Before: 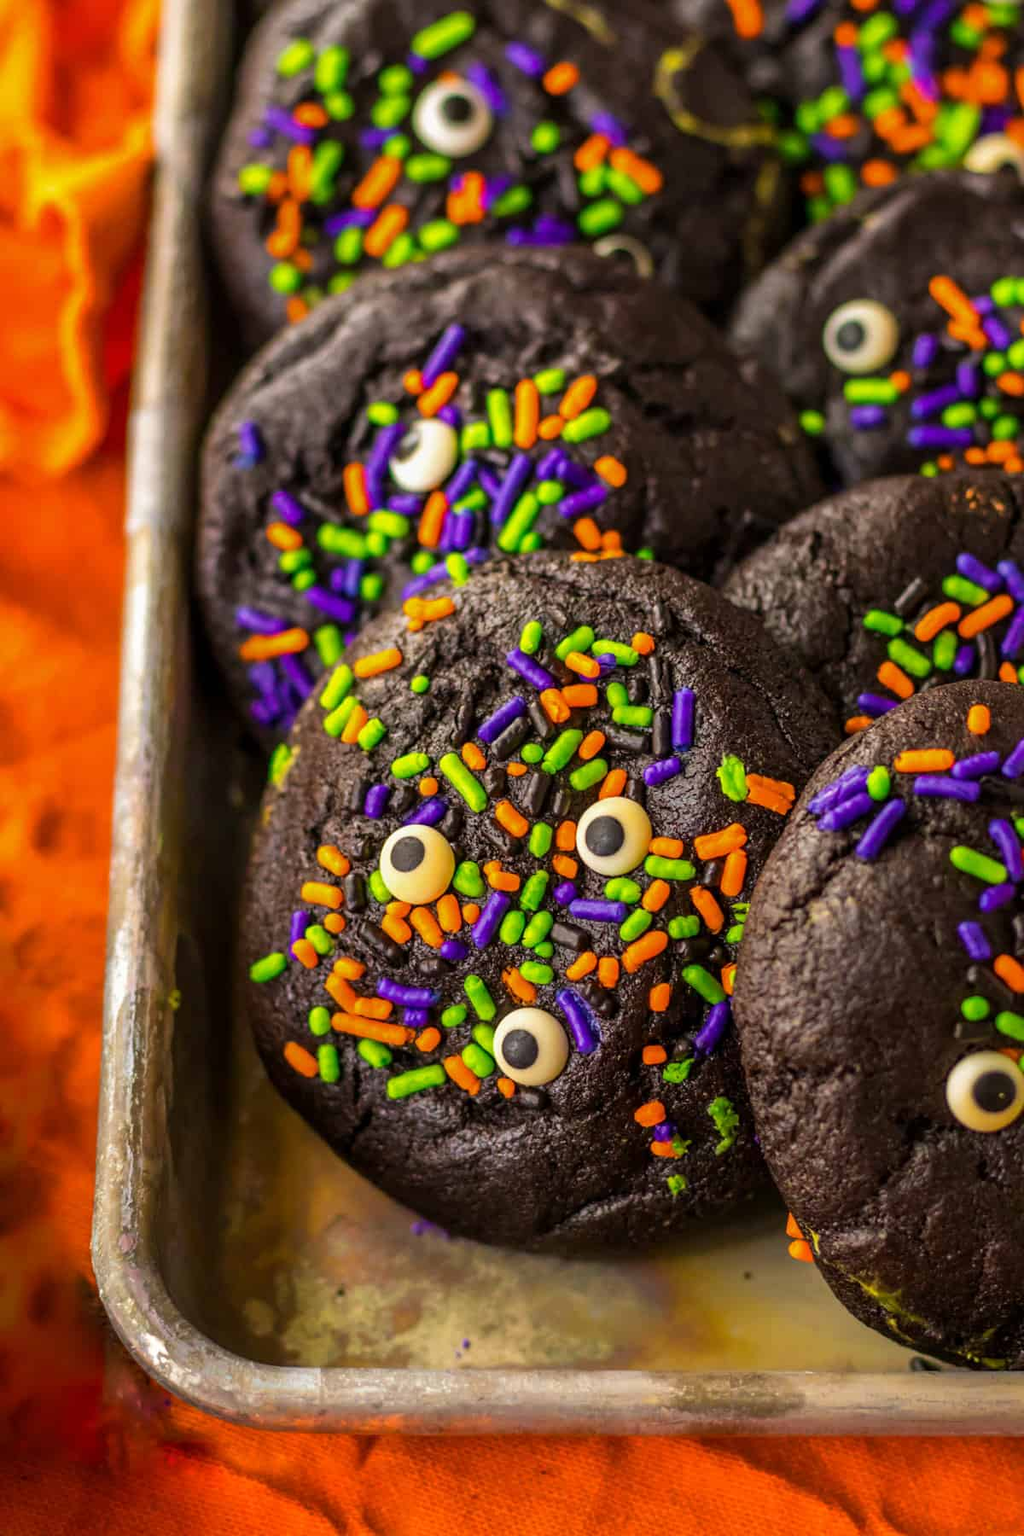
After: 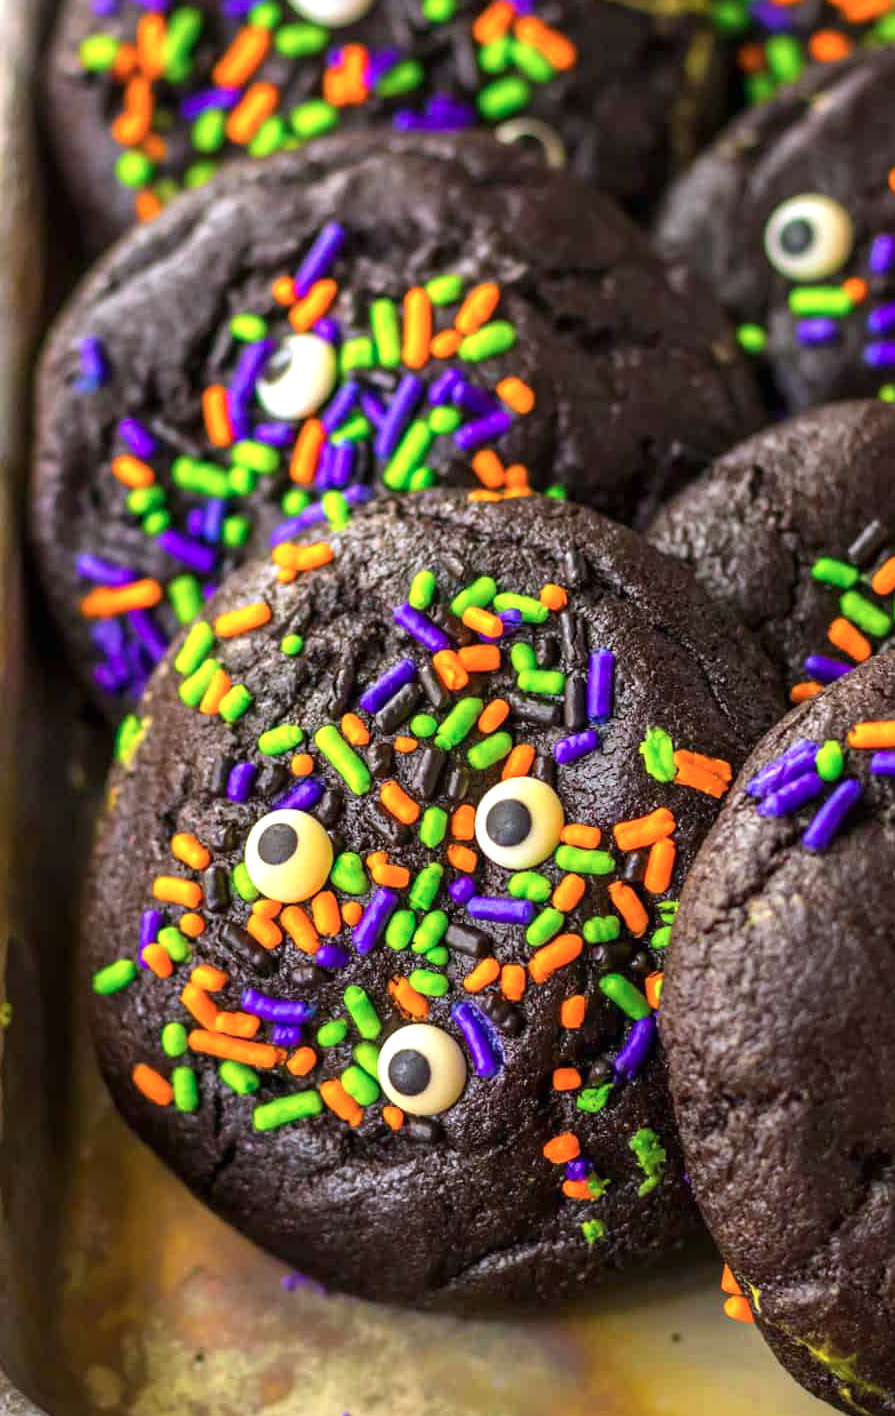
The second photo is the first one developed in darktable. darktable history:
crop: left 16.697%, top 8.764%, right 8.673%, bottom 12.529%
exposure: black level correction 0, exposure 0.6 EV, compensate highlight preservation false
color calibration: gray › normalize channels true, x 0.372, y 0.386, temperature 4284.49 K, gamut compression 0.006
